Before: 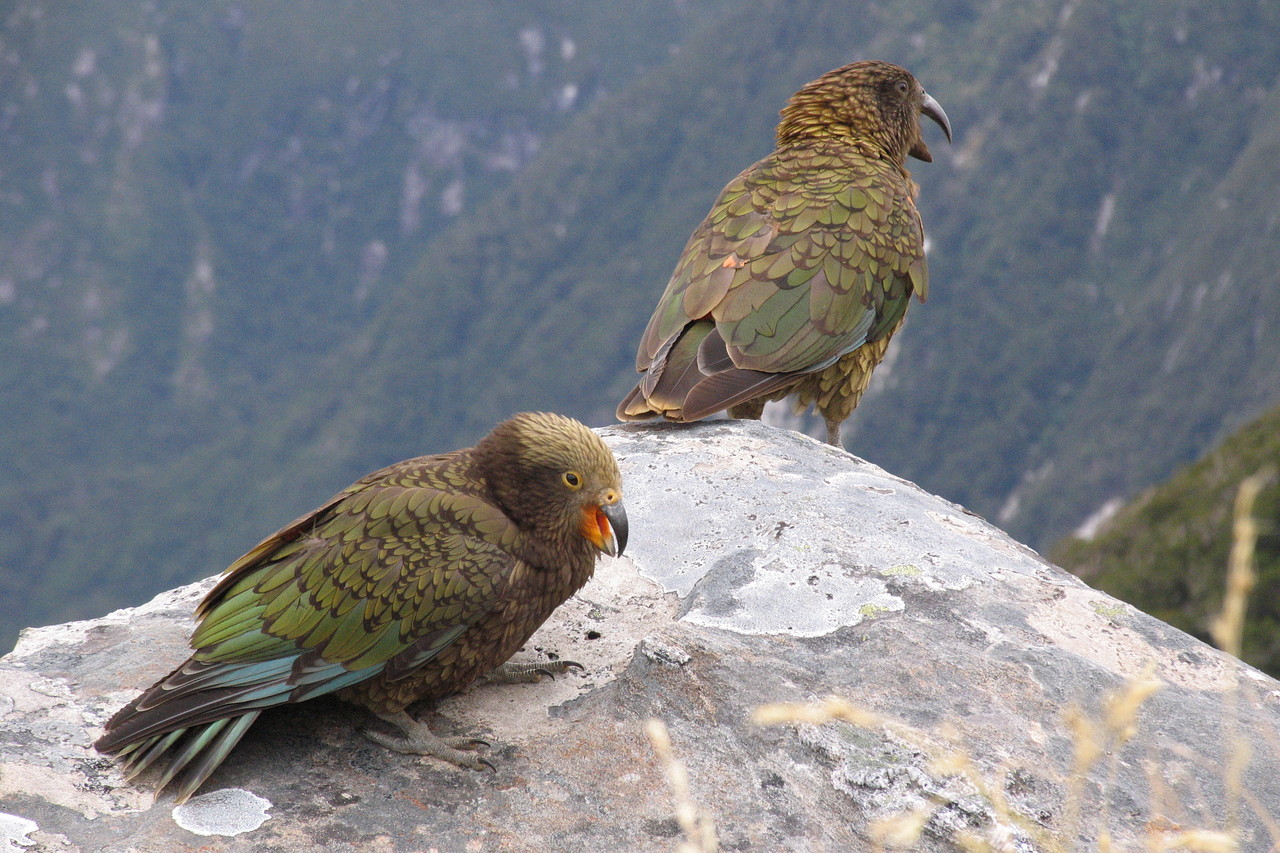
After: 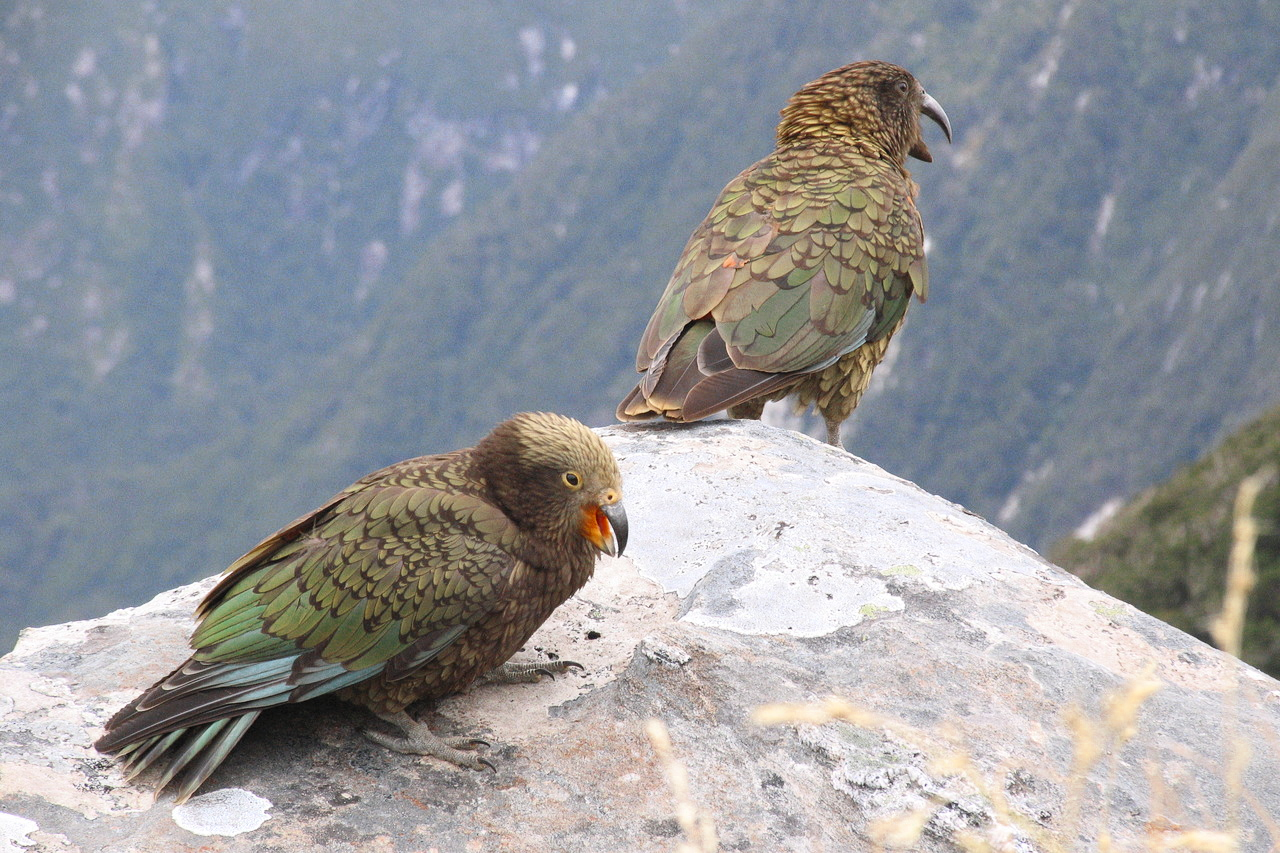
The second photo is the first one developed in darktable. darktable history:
contrast brightness saturation: contrast 0.2, brightness 0.16, saturation 0.22
color zones: curves: ch0 [(0, 0.5) (0.125, 0.4) (0.25, 0.5) (0.375, 0.4) (0.5, 0.4) (0.625, 0.6) (0.75, 0.6) (0.875, 0.5)]; ch1 [(0, 0.35) (0.125, 0.45) (0.25, 0.35) (0.375, 0.35) (0.5, 0.35) (0.625, 0.35) (0.75, 0.45) (0.875, 0.35)]; ch2 [(0, 0.6) (0.125, 0.5) (0.25, 0.5) (0.375, 0.6) (0.5, 0.6) (0.625, 0.5) (0.75, 0.5) (0.875, 0.5)]
